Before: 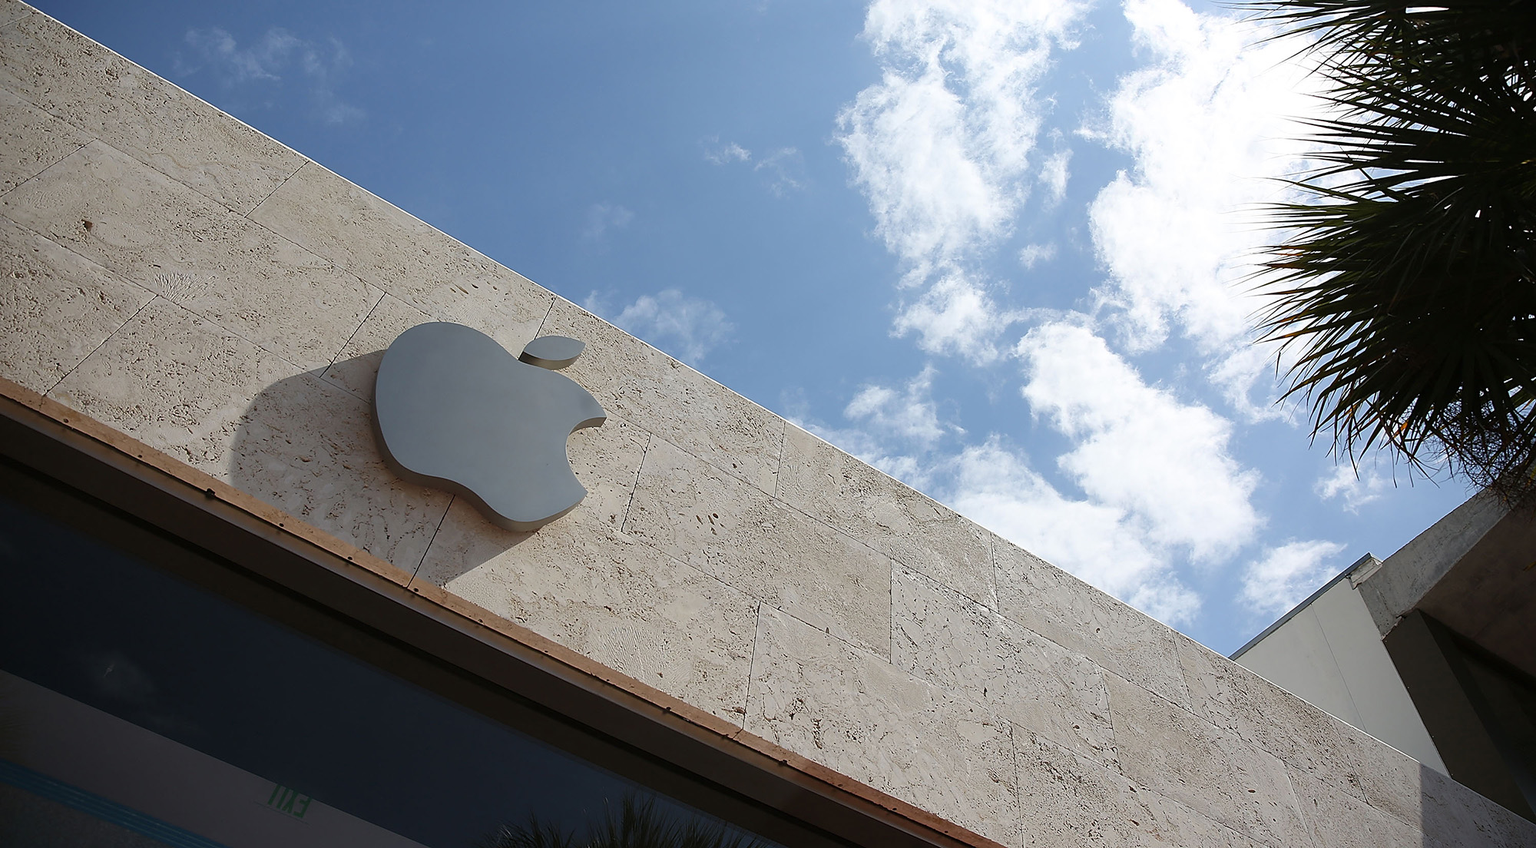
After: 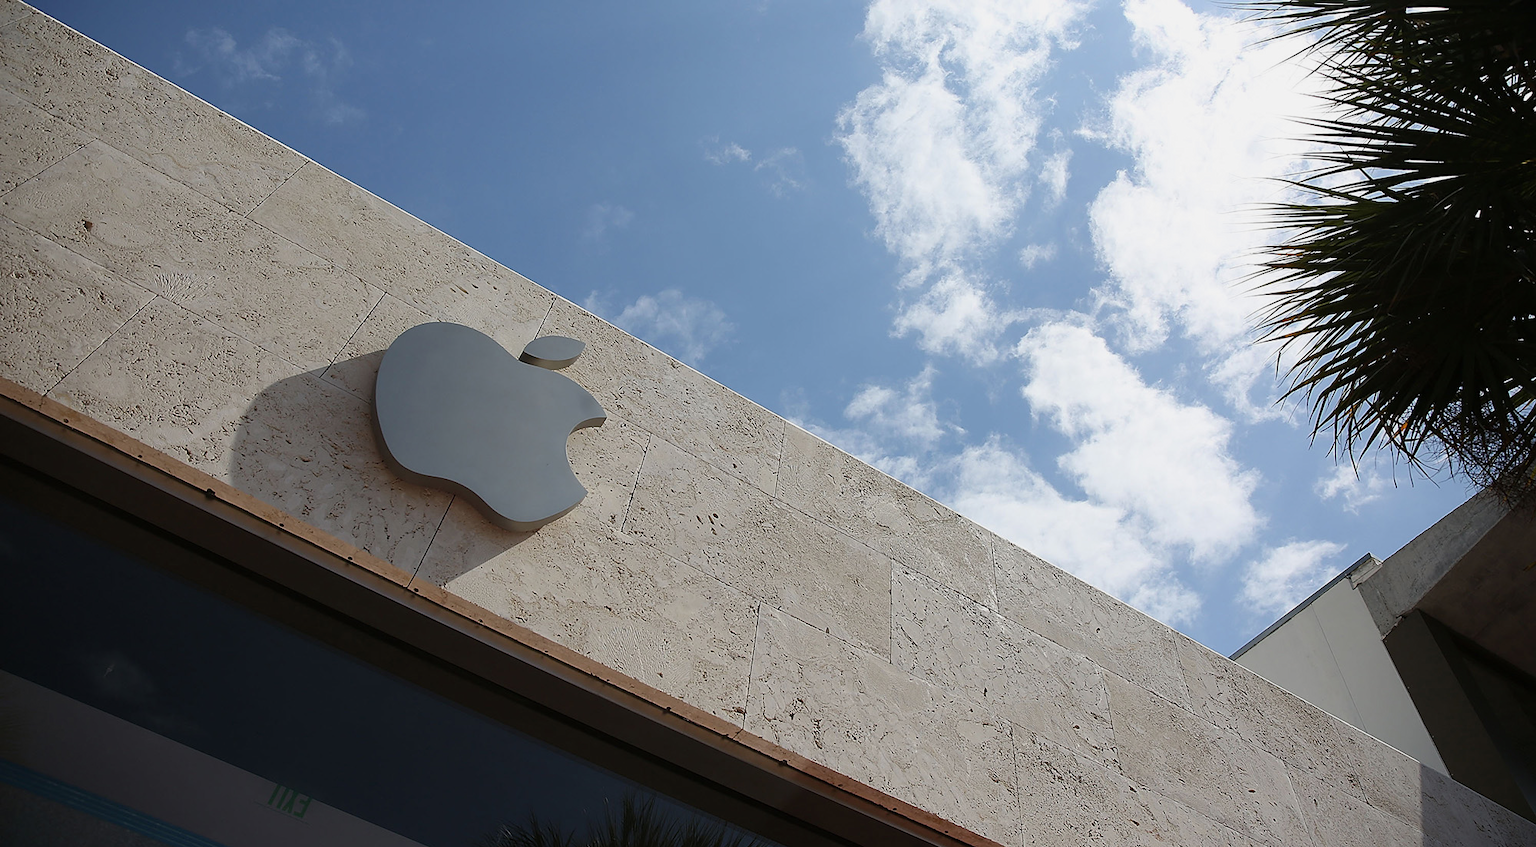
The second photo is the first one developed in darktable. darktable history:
exposure: exposure -0.179 EV, compensate highlight preservation false
